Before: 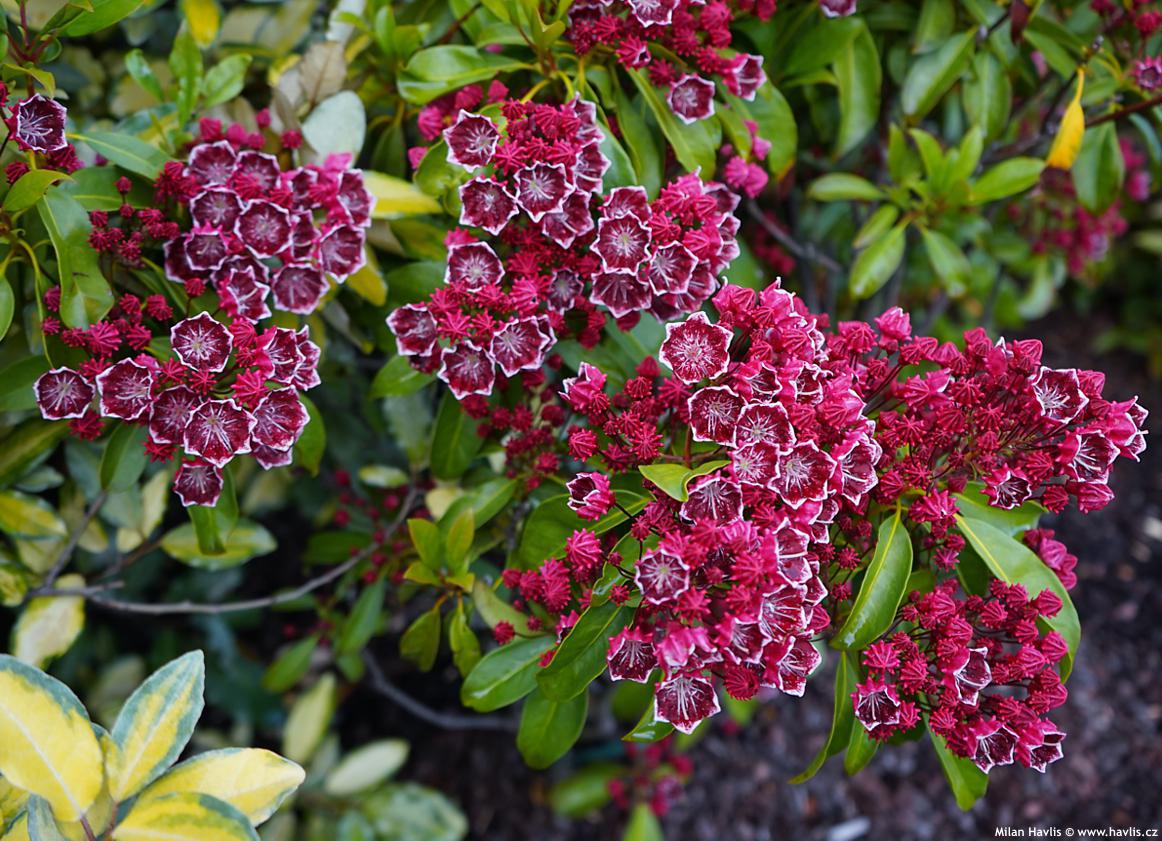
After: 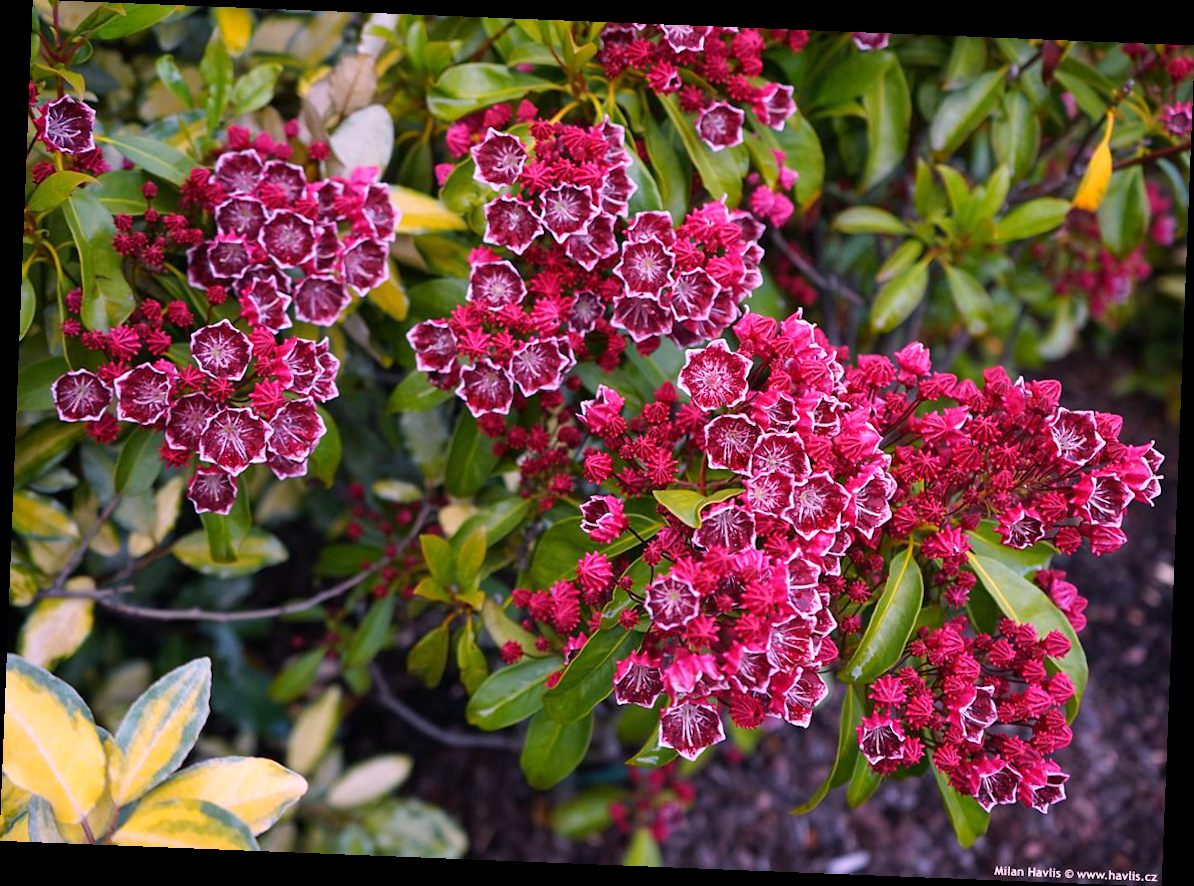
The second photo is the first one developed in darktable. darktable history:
rotate and perspective: rotation 2.27°, automatic cropping off
white balance: red 1.188, blue 1.11
